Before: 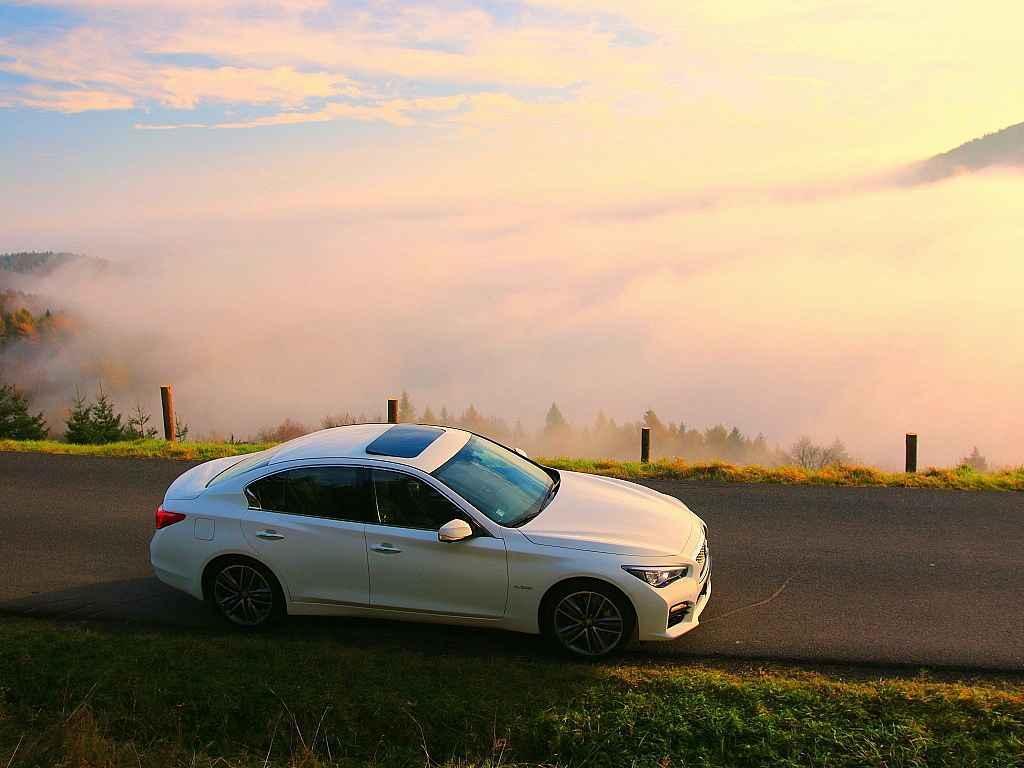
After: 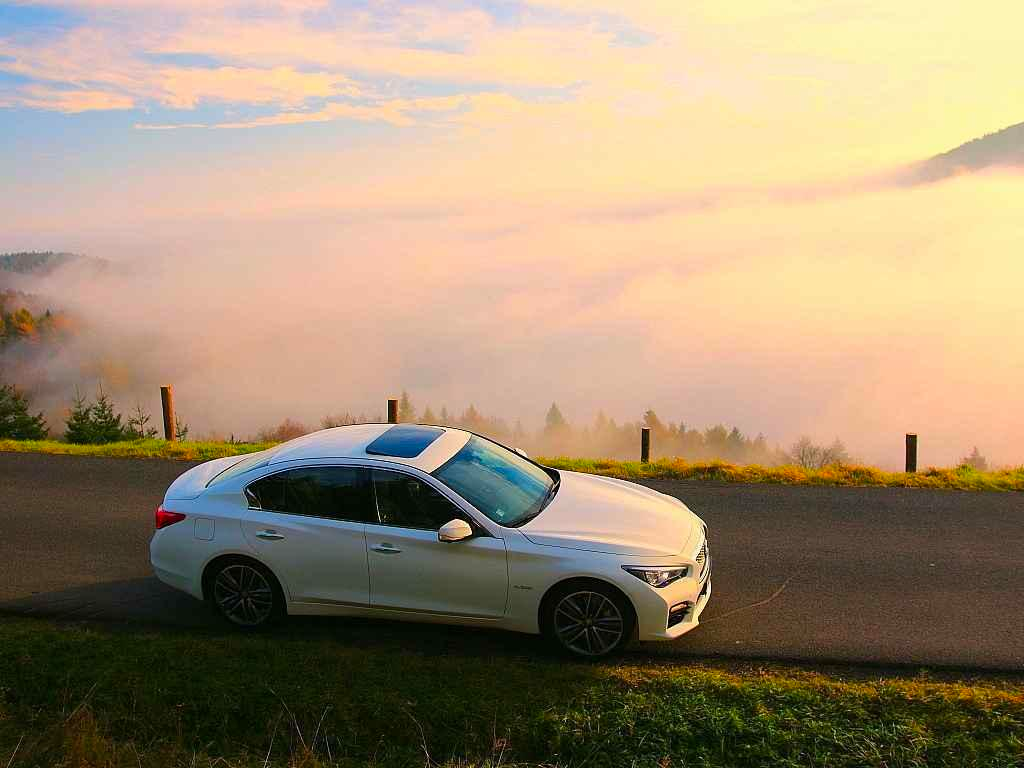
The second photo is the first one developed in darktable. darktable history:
color balance rgb: perceptual saturation grading › global saturation 19.407%
